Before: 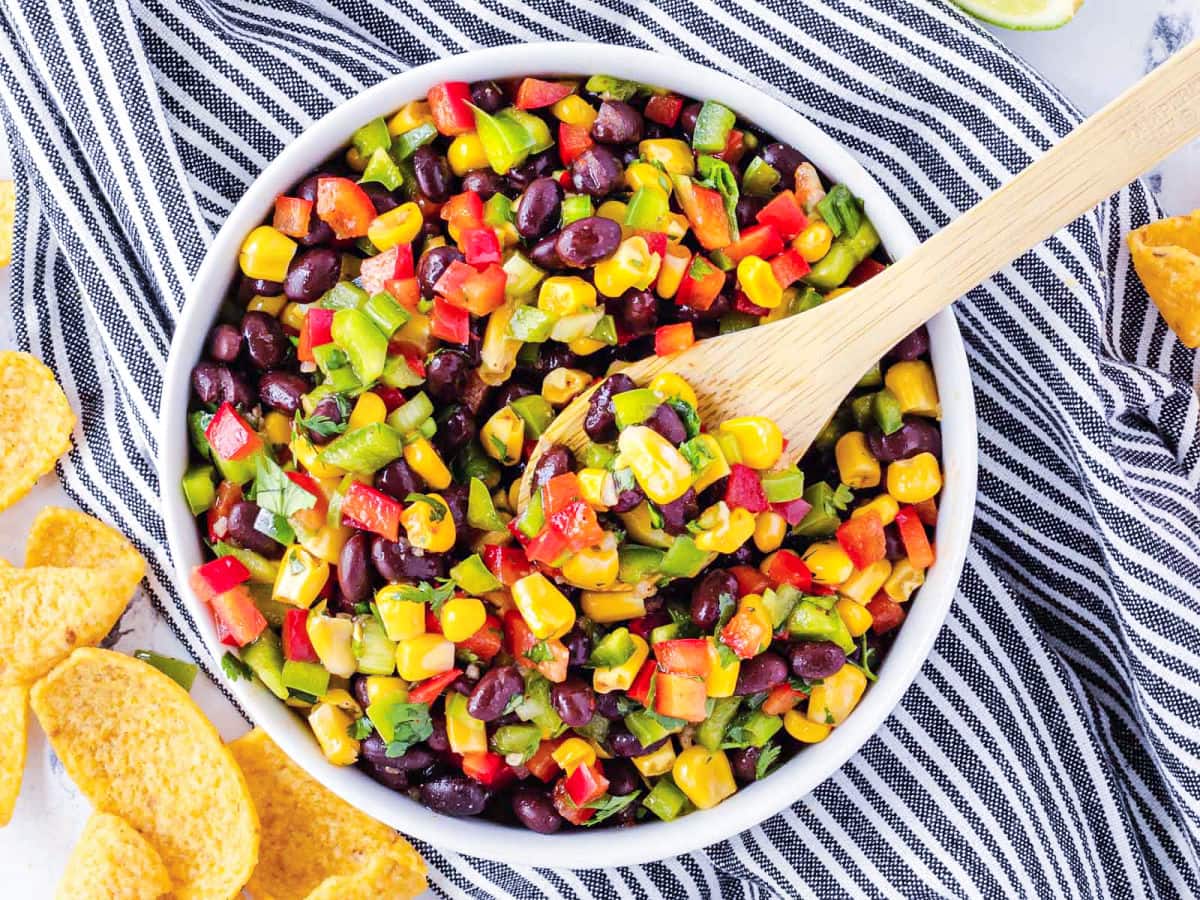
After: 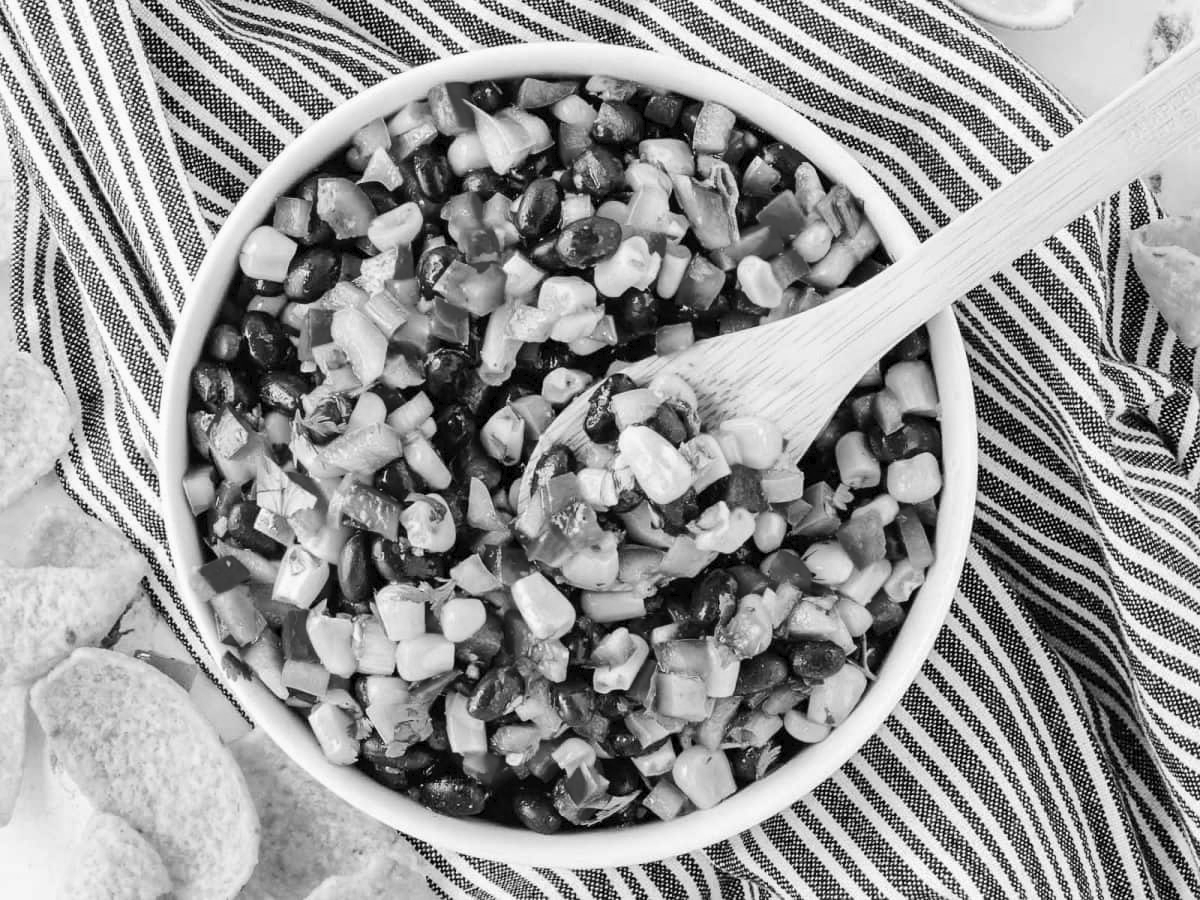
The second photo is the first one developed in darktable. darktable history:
tone curve: curves: ch0 [(0, 0) (0.003, 0.022) (0.011, 0.027) (0.025, 0.038) (0.044, 0.056) (0.069, 0.081) (0.1, 0.11) (0.136, 0.145) (0.177, 0.185) (0.224, 0.229) (0.277, 0.278) (0.335, 0.335) (0.399, 0.399) (0.468, 0.468) (0.543, 0.543) (0.623, 0.623) (0.709, 0.705) (0.801, 0.793) (0.898, 0.887) (1, 1)], preserve colors none
color look up table: target L [93.28, 93.51, 78.8, 79.52, 74.78, 59.79, 59.79, 34.03, 11.26, 200.73, 87.41, 89.88, 68.12, 60.56, 66.62, 57.09, 48.84, 25.32, 36.99, 24.87, 48.84, 28.27, 13.71, 30.01, 13.71, 84.91, 71.47, 57.09, 64.74, 52.01, 26.8, 44.41, 39.49, 22.62, 40.73, 40.73, 30.01, 22.16, 15.79, 5.464, 0.343, 75.52, 80.97, 79.88, 57.87, 55.93, 61.7, 36.15, 25.32], target a [0.001, 0.001, -0.001, -0.001, 0 ×7, 0.001, 0 ×9, 0.001, 0, 0.001, 0 ×6, 0.001, 0 ×5, 0.001, 0 ×12], target b [-0.008, -0.008, 0, 0.019, 0 ×5, -0.001, -0.001, -0.001, 0 ×9, -0.003, 0, -0.003, 0, -0.001, 0 ×4, -0.003, 0 ×5, -0.003, 0, -0.002, 0, 0, 0, -0.001, -0.001, 0 ×5], num patches 49
